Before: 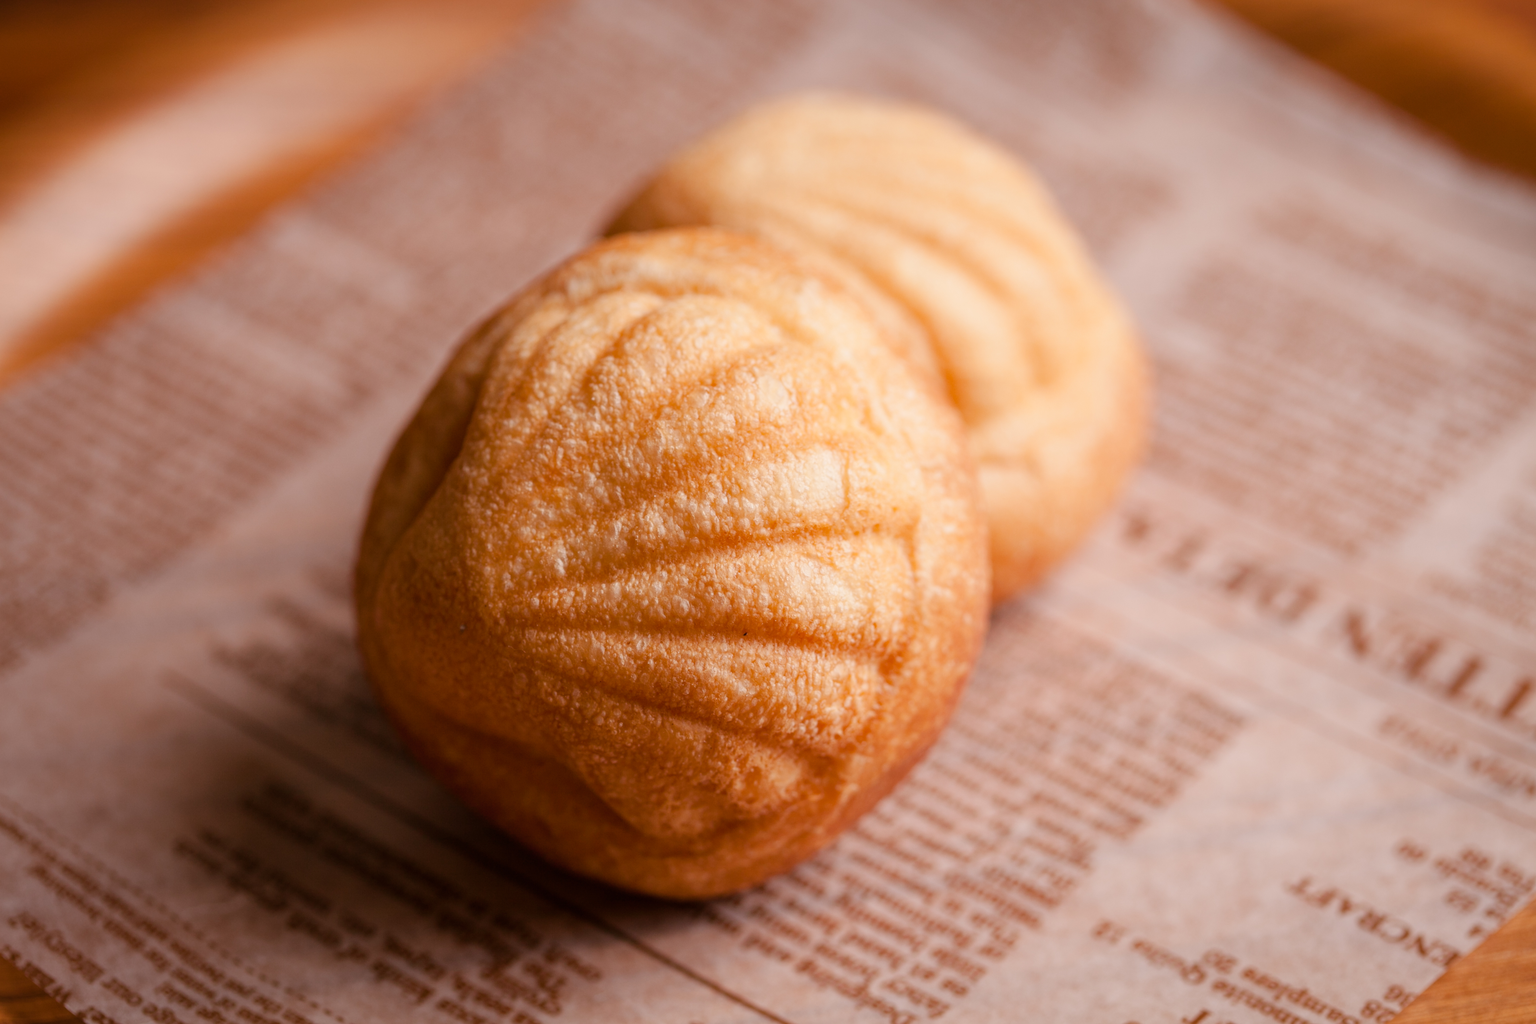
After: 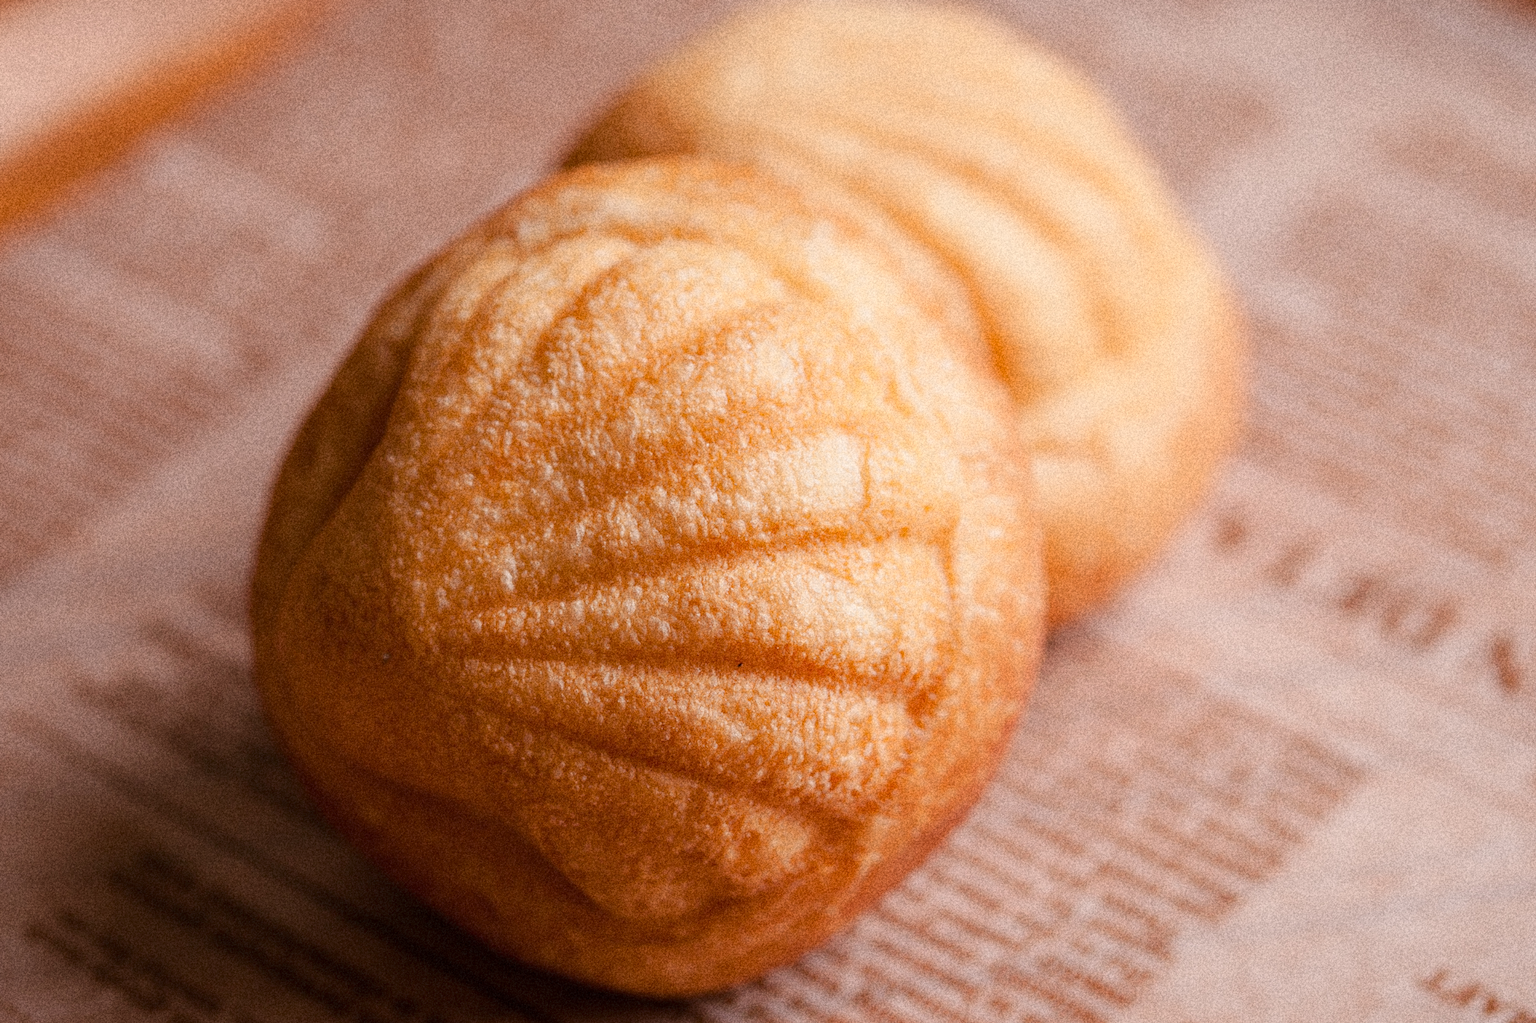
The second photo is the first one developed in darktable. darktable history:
crop and rotate: left 10.071%, top 10.071%, right 10.02%, bottom 10.02%
grain: coarseness 14.49 ISO, strength 48.04%, mid-tones bias 35%
